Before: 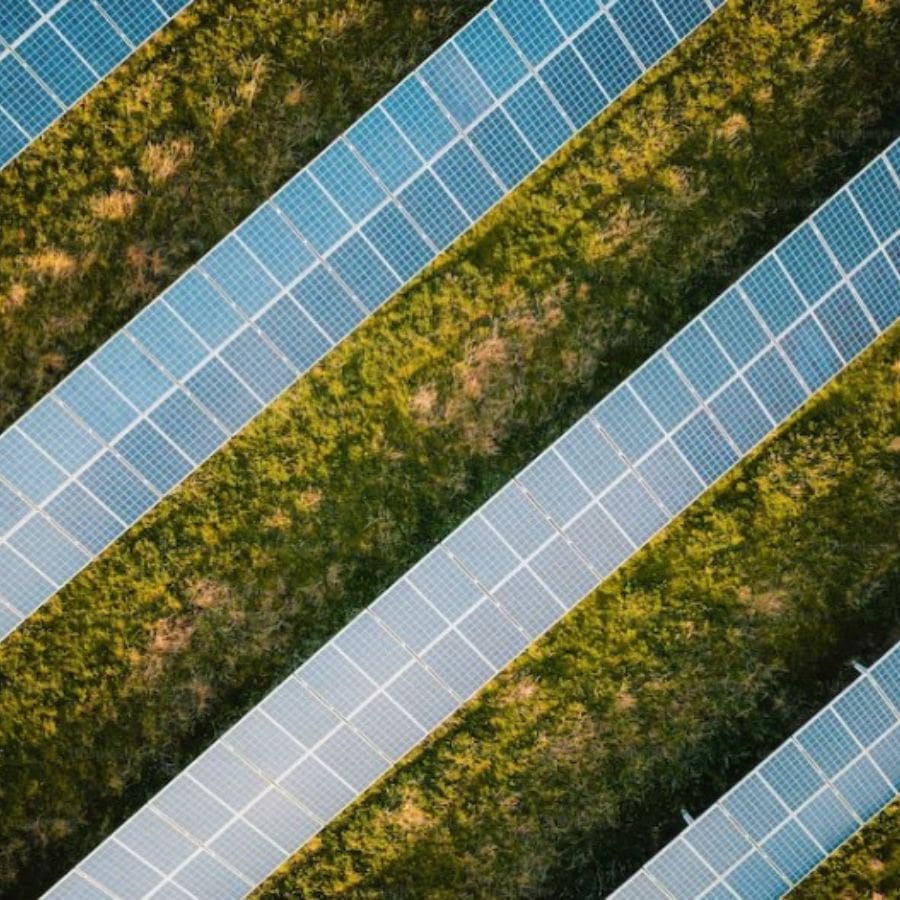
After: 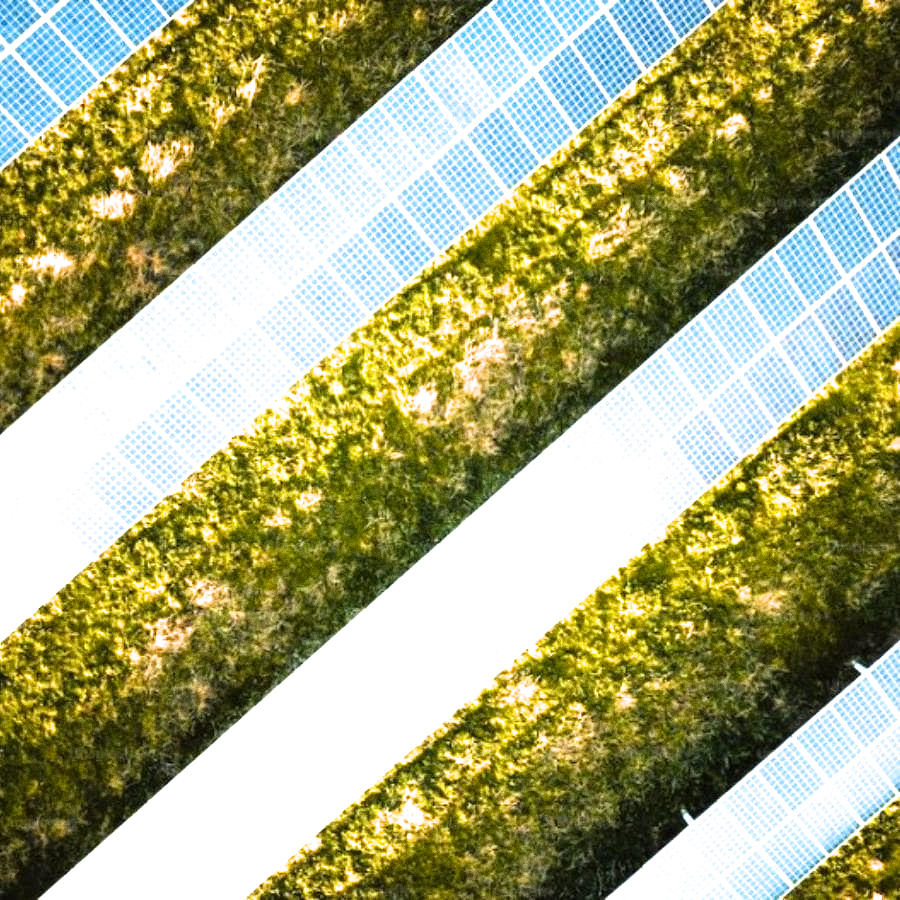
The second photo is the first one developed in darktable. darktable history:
filmic rgb: black relative exposure -9.08 EV, white relative exposure 2.3 EV, hardness 7.49
color contrast: green-magenta contrast 0.85, blue-yellow contrast 1.25, unbound 0
exposure: black level correction 0, exposure 1.388 EV, compensate exposure bias true, compensate highlight preservation false
white balance: emerald 1
grain: coarseness 8.68 ISO, strength 31.94%
